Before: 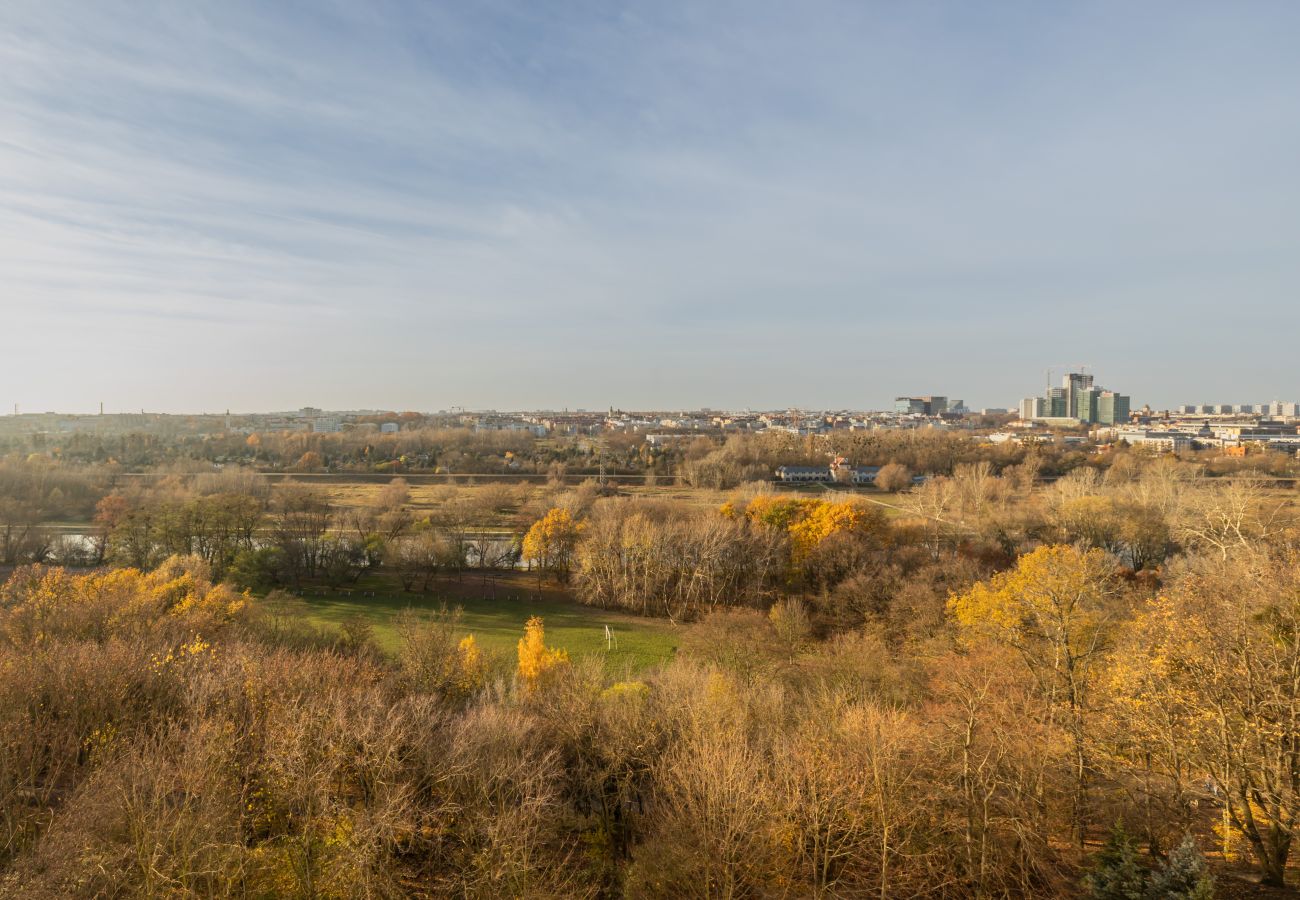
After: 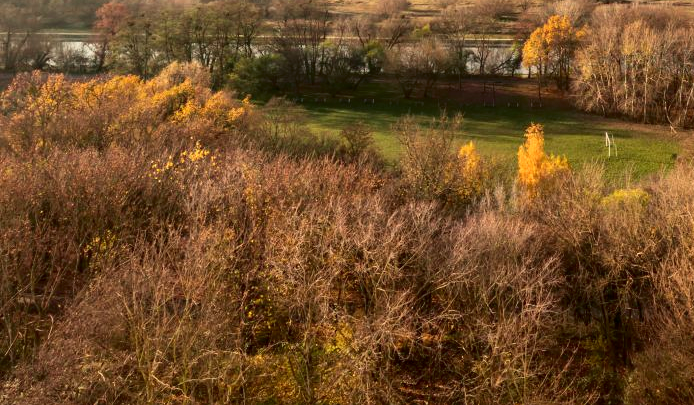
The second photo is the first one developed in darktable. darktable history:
crop and rotate: top 54.778%, right 46.61%, bottom 0.159%
shadows and highlights: shadows 37.27, highlights -28.18, soften with gaussian
tone curve: curves: ch0 [(0, 0) (0.059, 0.027) (0.178, 0.105) (0.292, 0.233) (0.485, 0.472) (0.837, 0.887) (1, 0.983)]; ch1 [(0, 0) (0.23, 0.166) (0.34, 0.298) (0.371, 0.334) (0.435, 0.413) (0.477, 0.469) (0.499, 0.498) (0.534, 0.551) (0.56, 0.585) (0.754, 0.801) (1, 1)]; ch2 [(0, 0) (0.431, 0.414) (0.498, 0.503) (0.524, 0.531) (0.568, 0.567) (0.6, 0.597) (0.65, 0.651) (0.752, 0.764) (1, 1)], color space Lab, independent channels, preserve colors none
